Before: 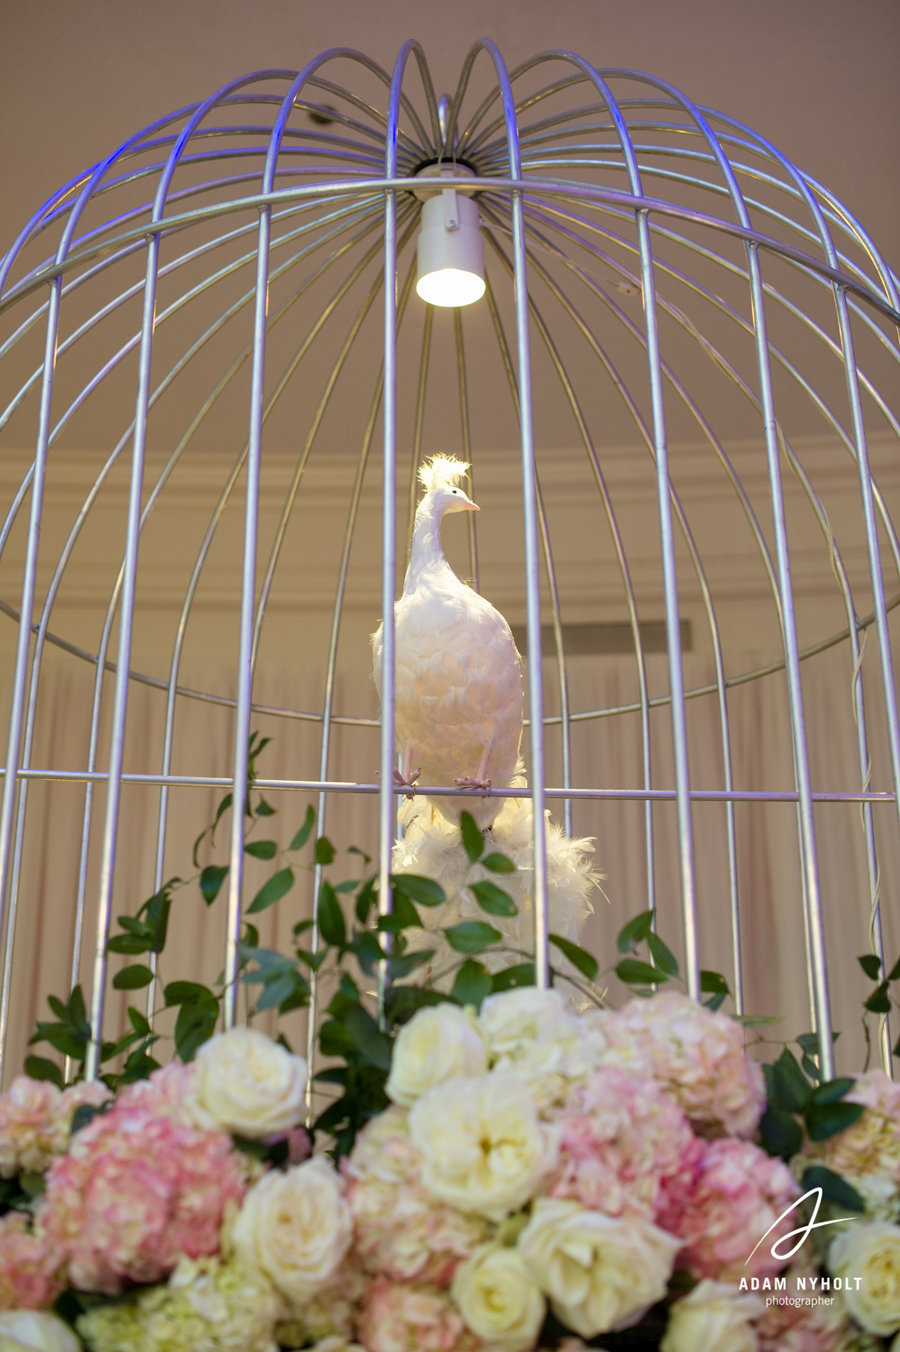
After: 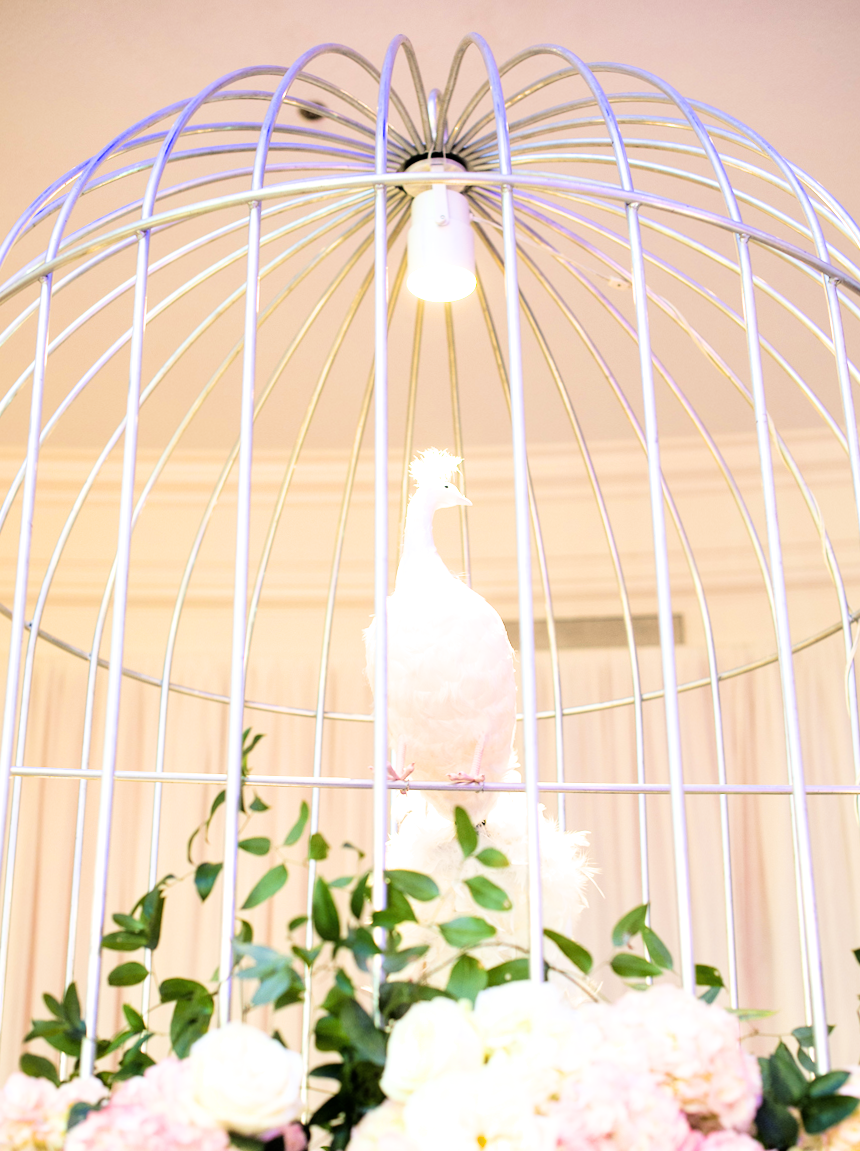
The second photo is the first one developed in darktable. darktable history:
crop and rotate: angle 0.342°, left 0.433%, right 3.121%, bottom 14.068%
exposure: black level correction 0, exposure 1.631 EV, compensate exposure bias true, compensate highlight preservation false
filmic rgb: black relative exposure -5.14 EV, white relative exposure 3.55 EV, threshold 3.03 EV, hardness 3.19, contrast 1.393, highlights saturation mix -28.58%, enable highlight reconstruction true
